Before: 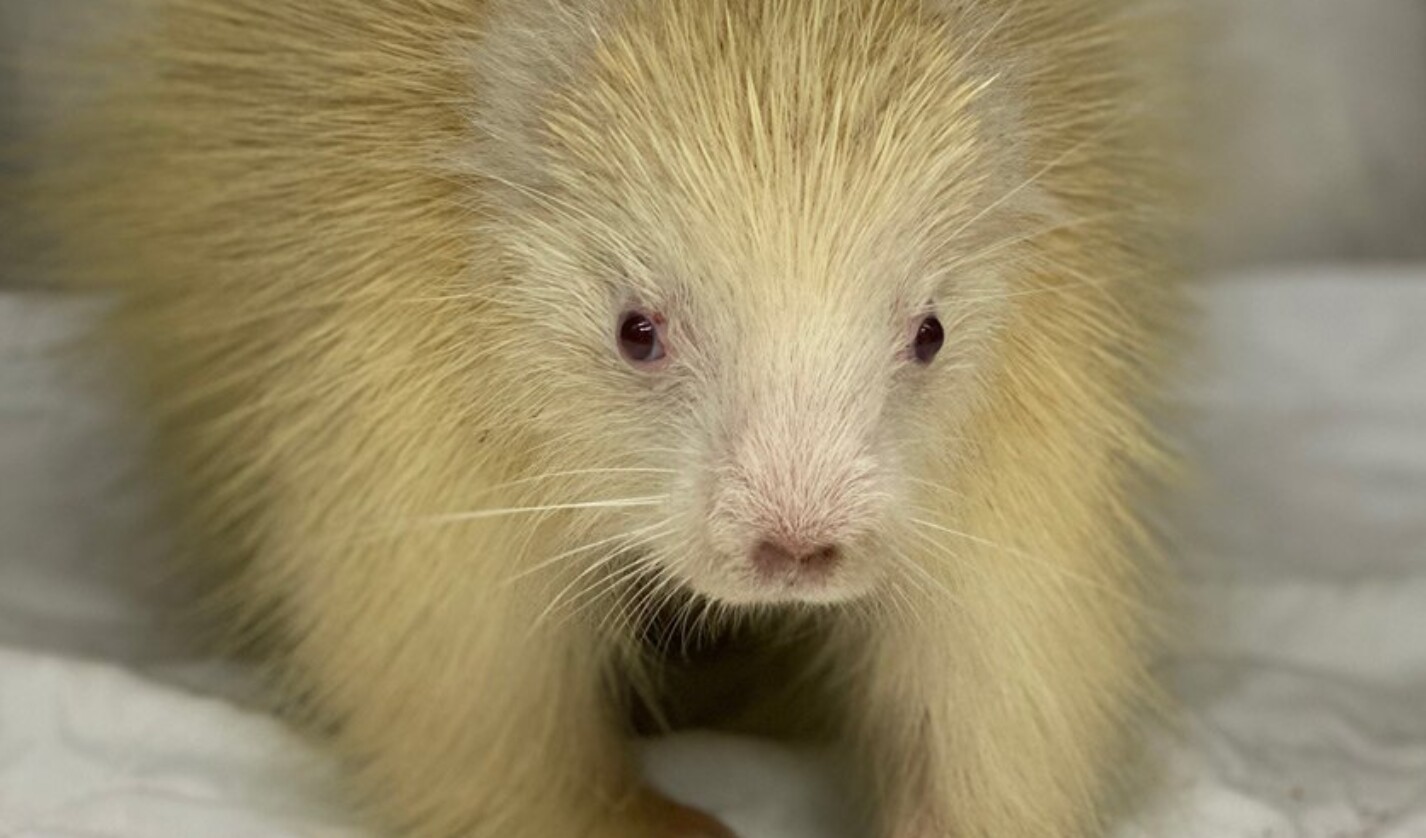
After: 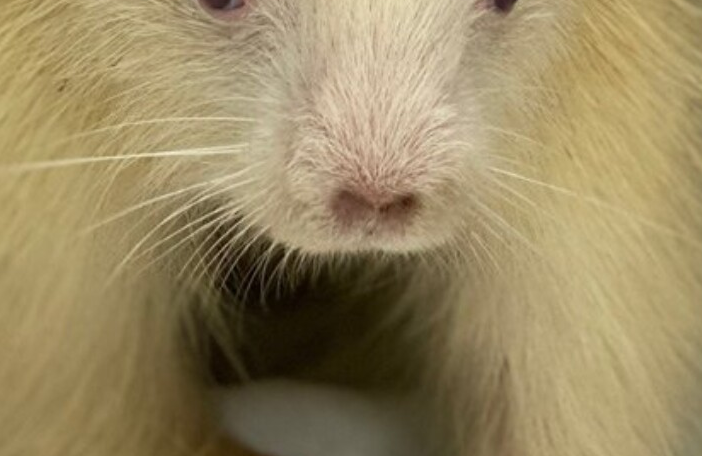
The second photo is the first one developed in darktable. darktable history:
crop: left 29.578%, top 41.988%, right 21.158%, bottom 3.515%
